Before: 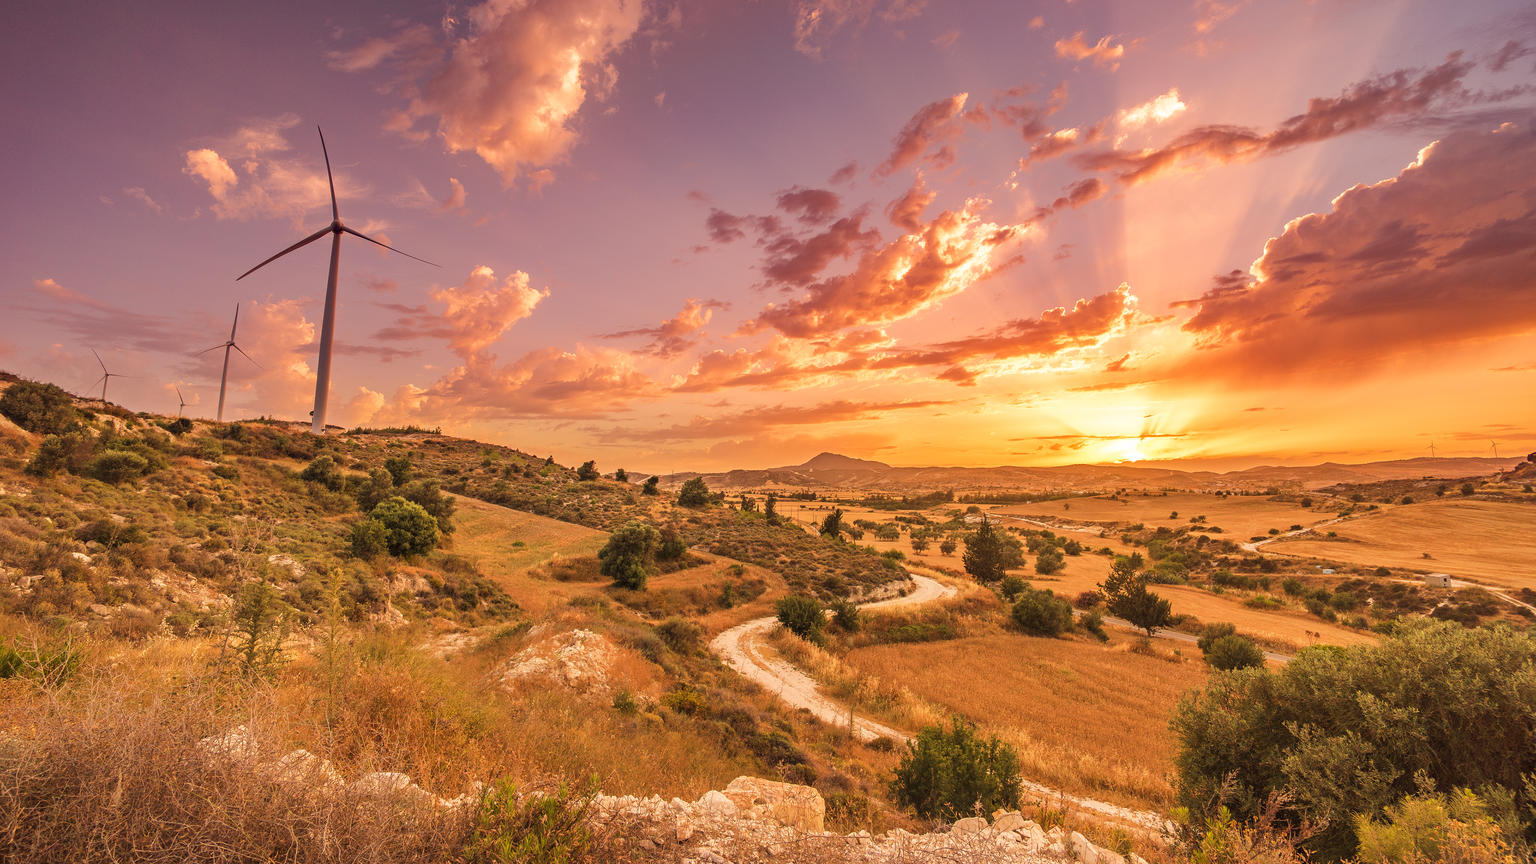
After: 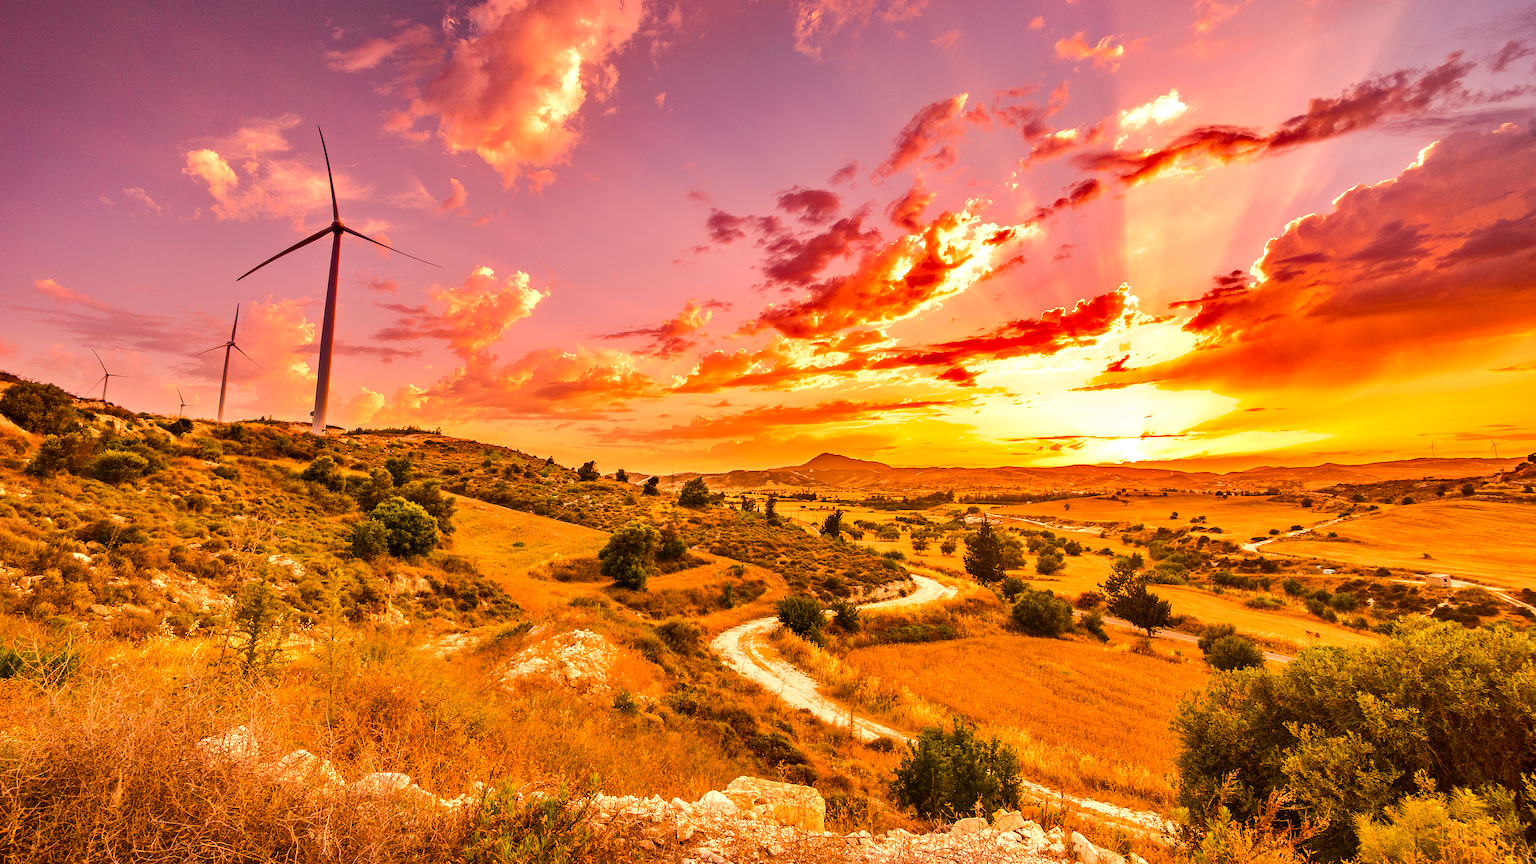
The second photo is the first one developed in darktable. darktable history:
color calibration: illuminant same as pipeline (D50), adaptation none (bypass), x 0.332, y 0.333, temperature 5022.13 K
color balance rgb: perceptual saturation grading › global saturation 20%, perceptual saturation grading › highlights -14.442%, perceptual saturation grading › shadows 49.974%, perceptual brilliance grading › highlights 17.29%, perceptual brilliance grading › mid-tones 32.693%, perceptual brilliance grading › shadows -30.774%
shadows and highlights: low approximation 0.01, soften with gaussian
